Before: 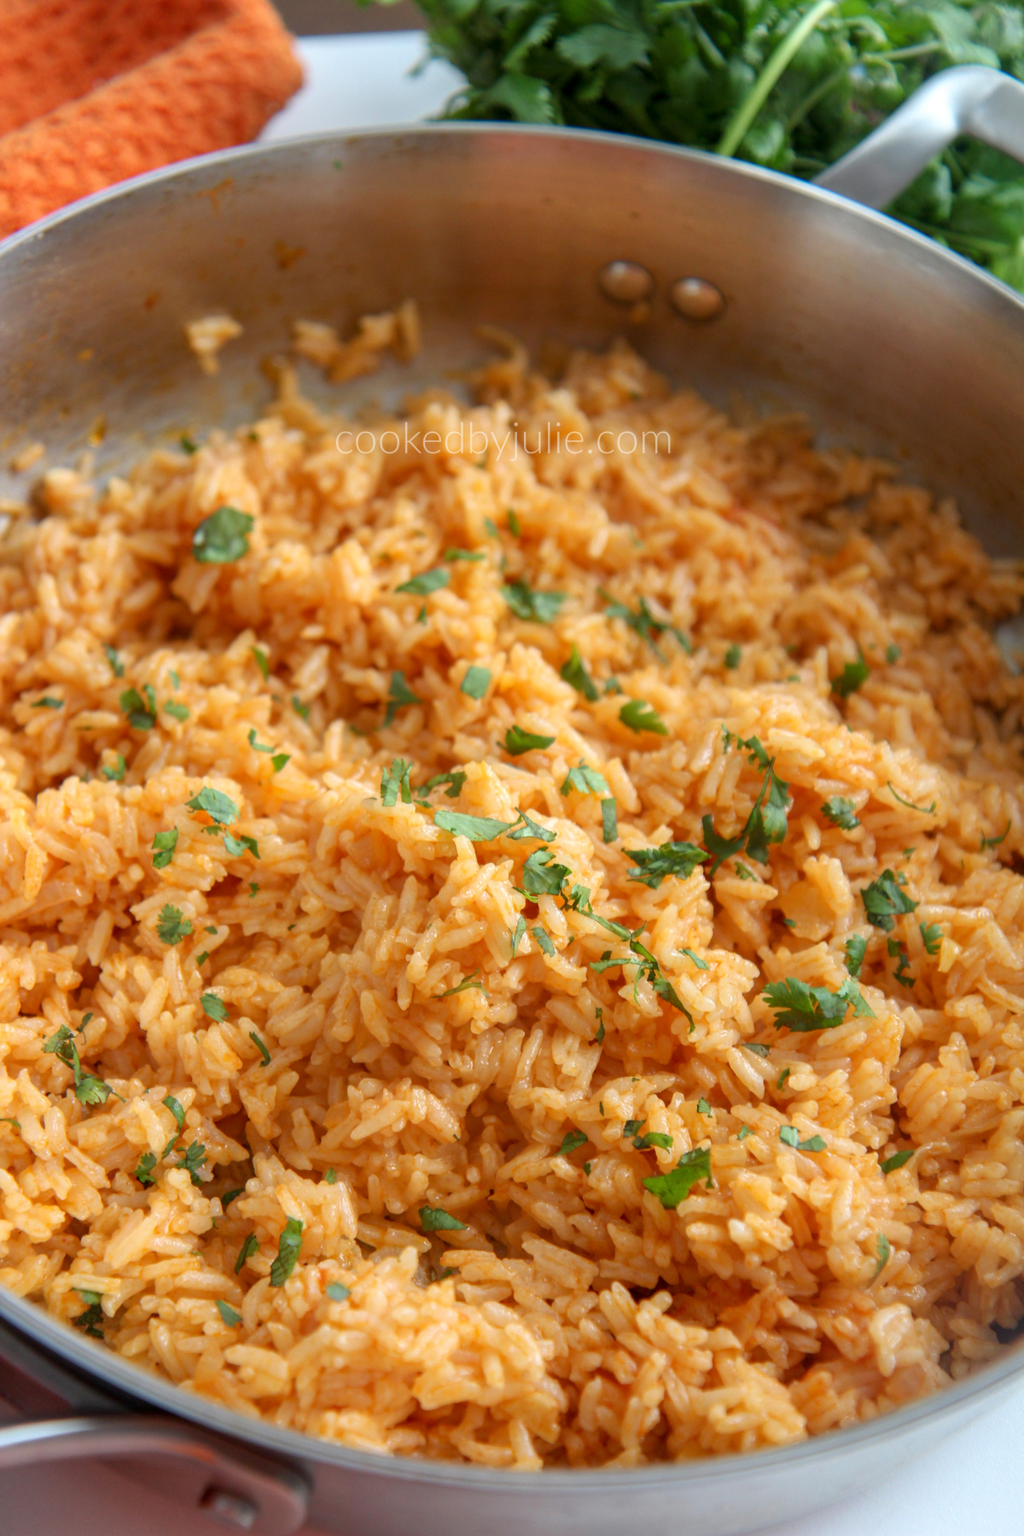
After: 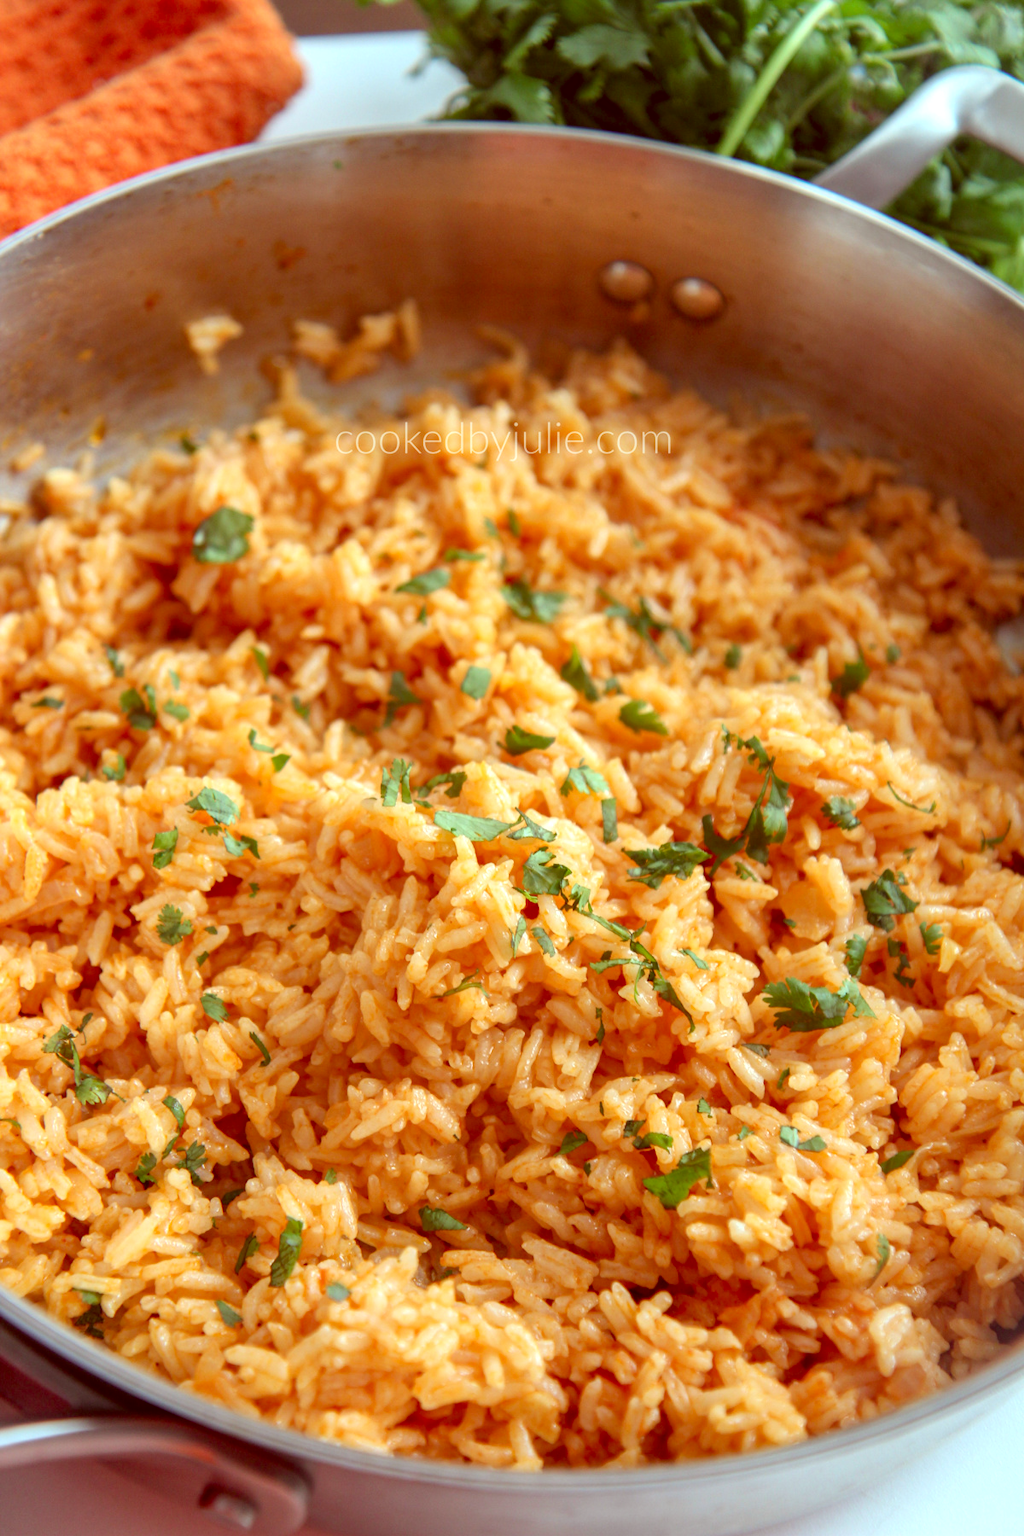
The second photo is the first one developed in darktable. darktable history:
exposure: exposure 0.2 EV, compensate highlight preservation false
local contrast: mode bilateral grid, contrast 20, coarseness 50, detail 120%, midtone range 0.2
color correction: highlights a* -7.23, highlights b* -0.161, shadows a* 20.08, shadows b* 11.73
